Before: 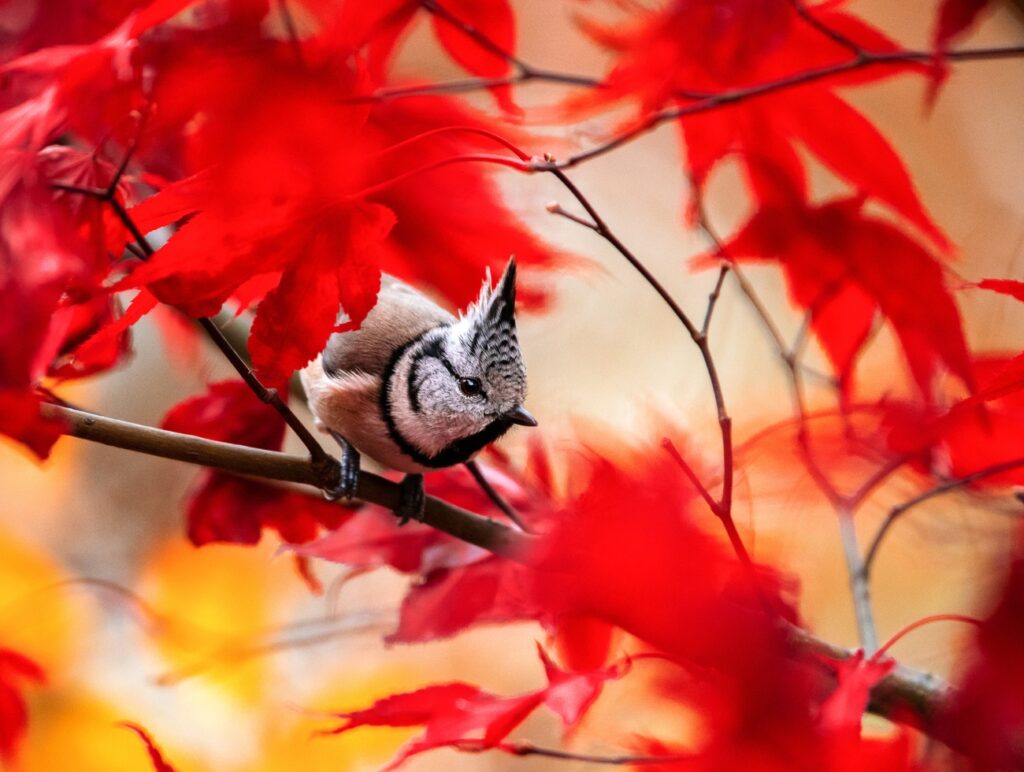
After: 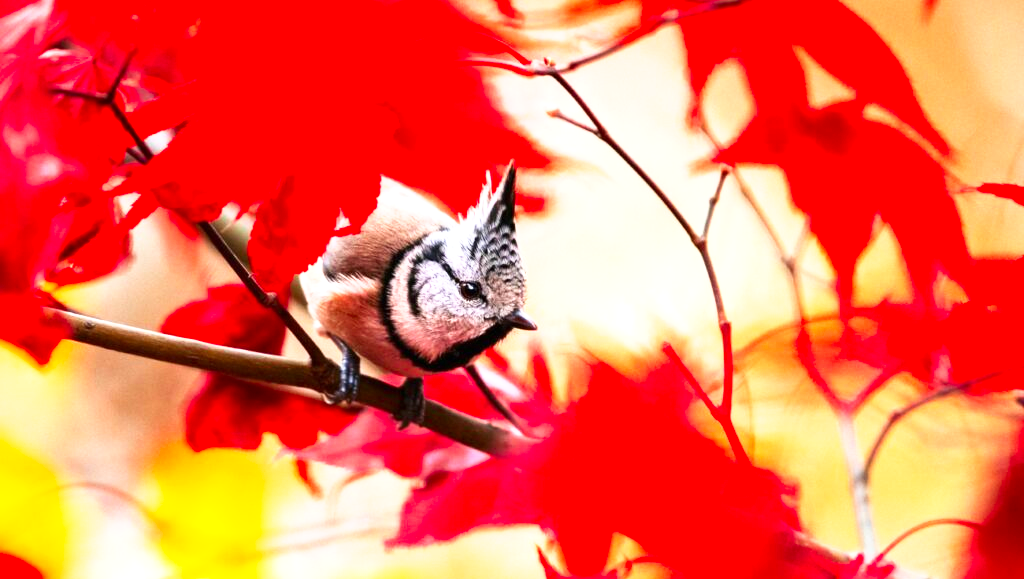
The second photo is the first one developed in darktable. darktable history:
contrast brightness saturation: contrast 0.09, saturation 0.28
base curve: curves: ch0 [(0, 0) (0.688, 0.865) (1, 1)], preserve colors none
crop and rotate: top 12.5%, bottom 12.5%
exposure: black level correction 0, exposure 0.7 EV, compensate exposure bias true, compensate highlight preservation false
